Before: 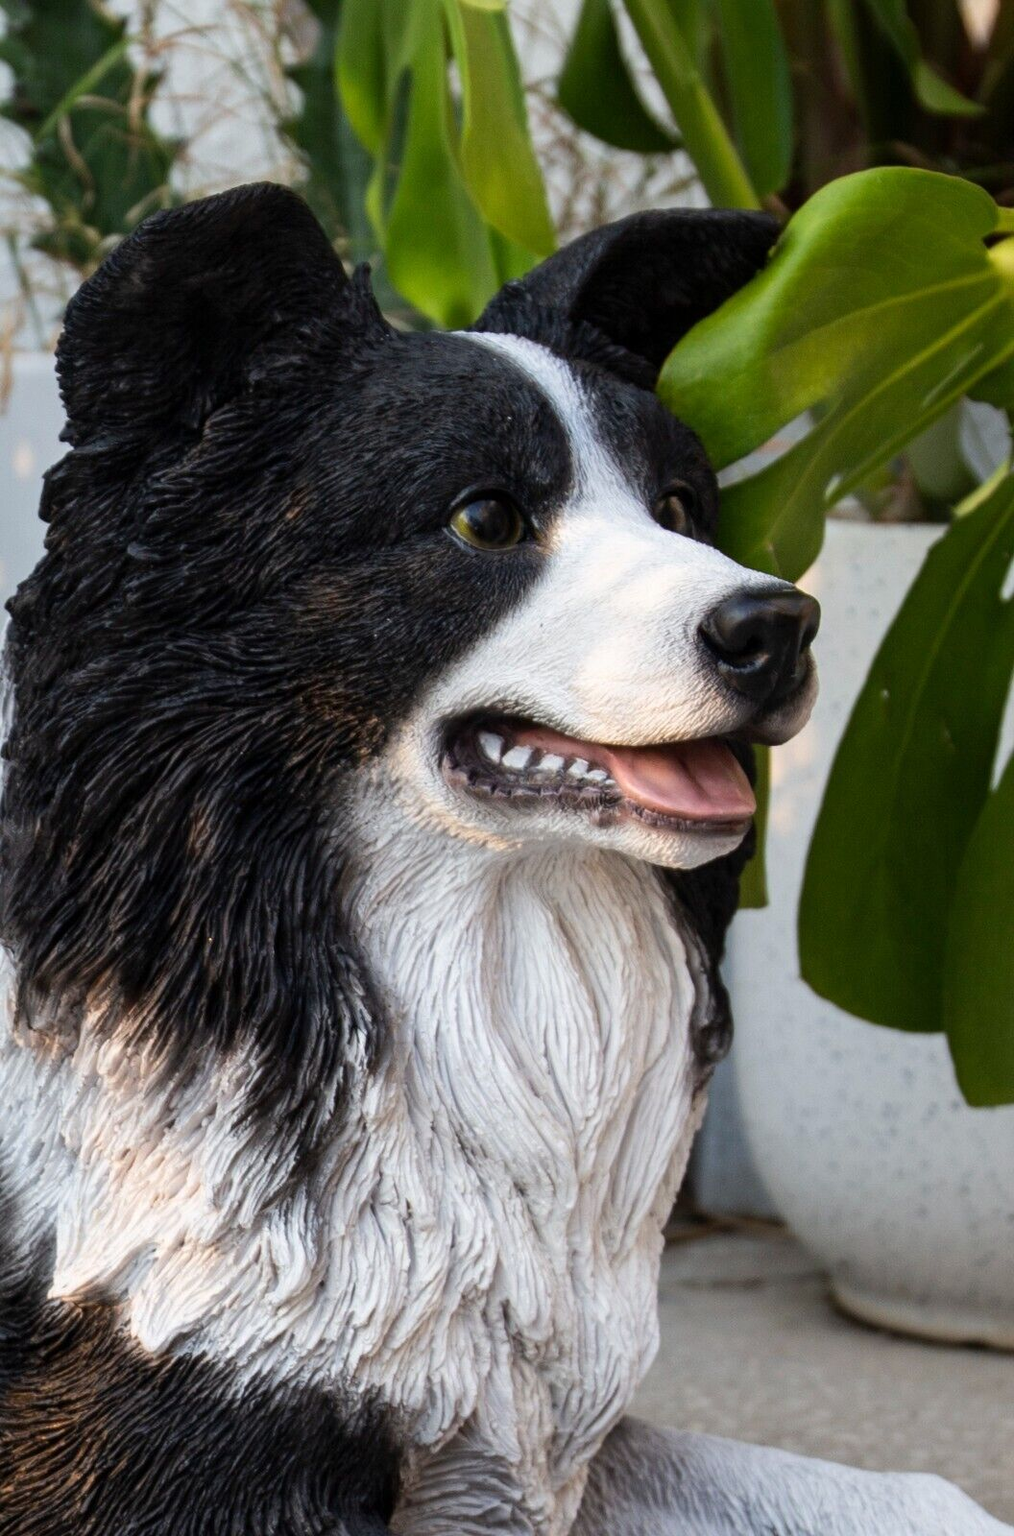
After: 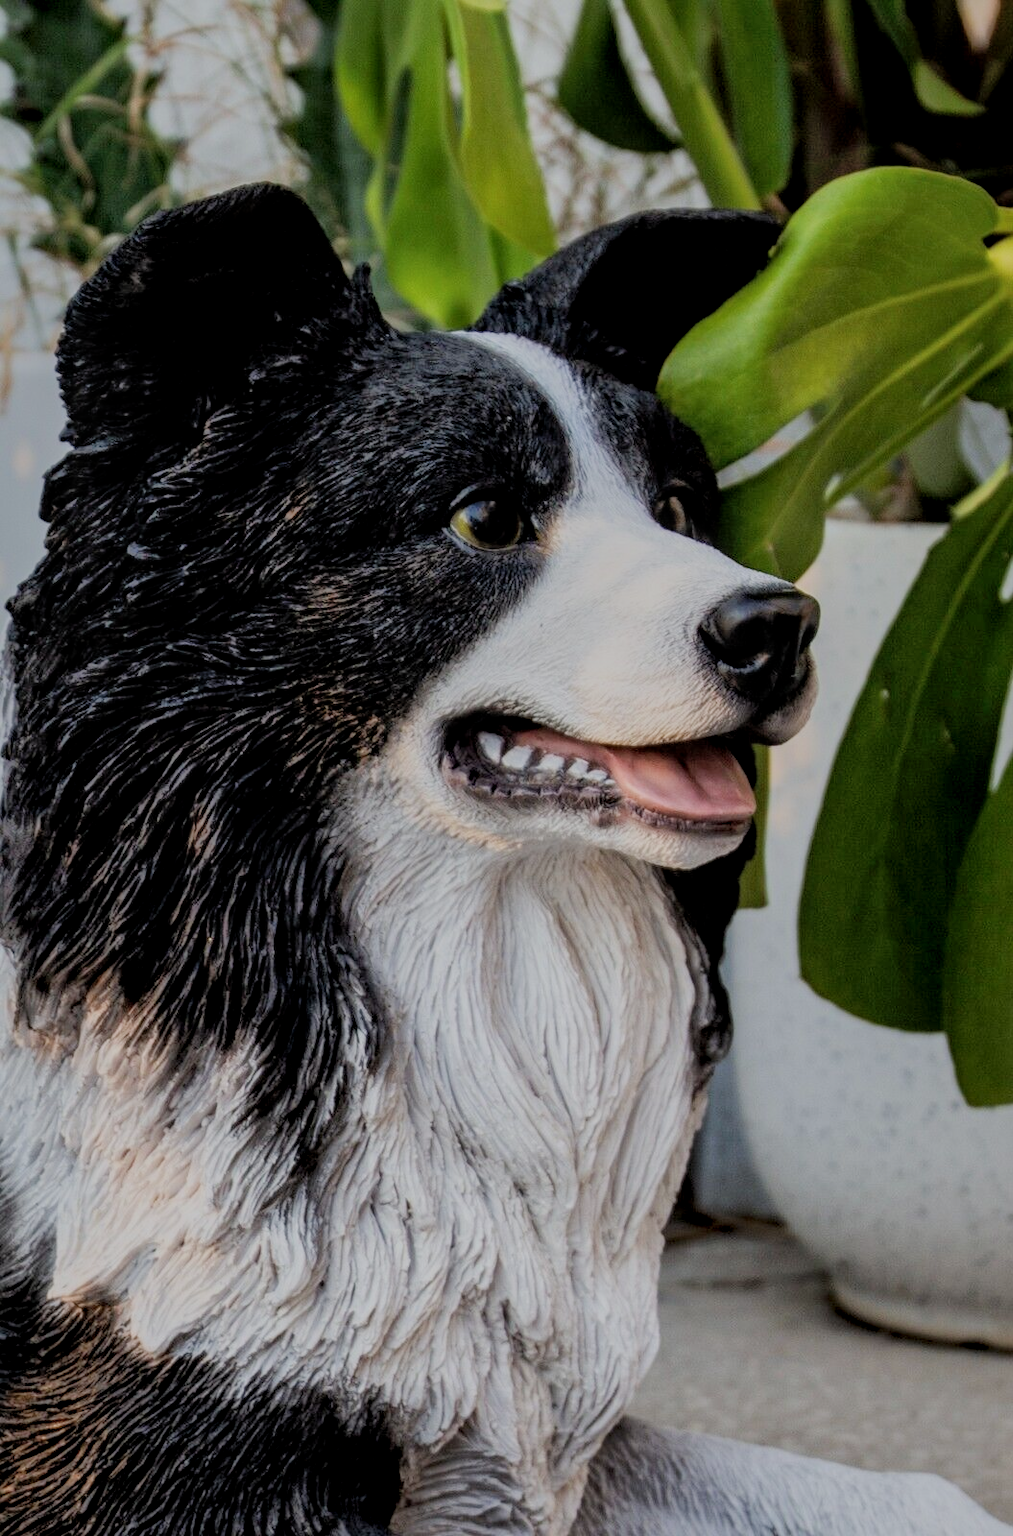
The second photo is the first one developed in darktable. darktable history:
local contrast: detail 130%
shadows and highlights: on, module defaults
filmic rgb: black relative exposure -6.82 EV, white relative exposure 5.89 EV, hardness 2.71
